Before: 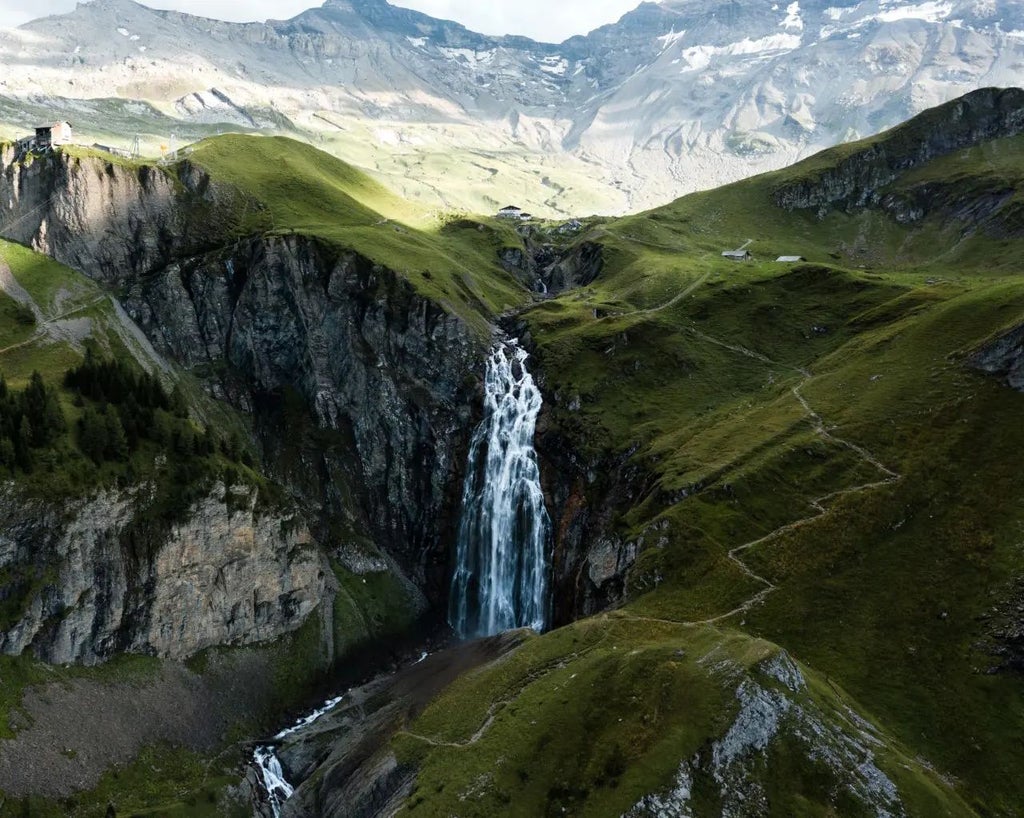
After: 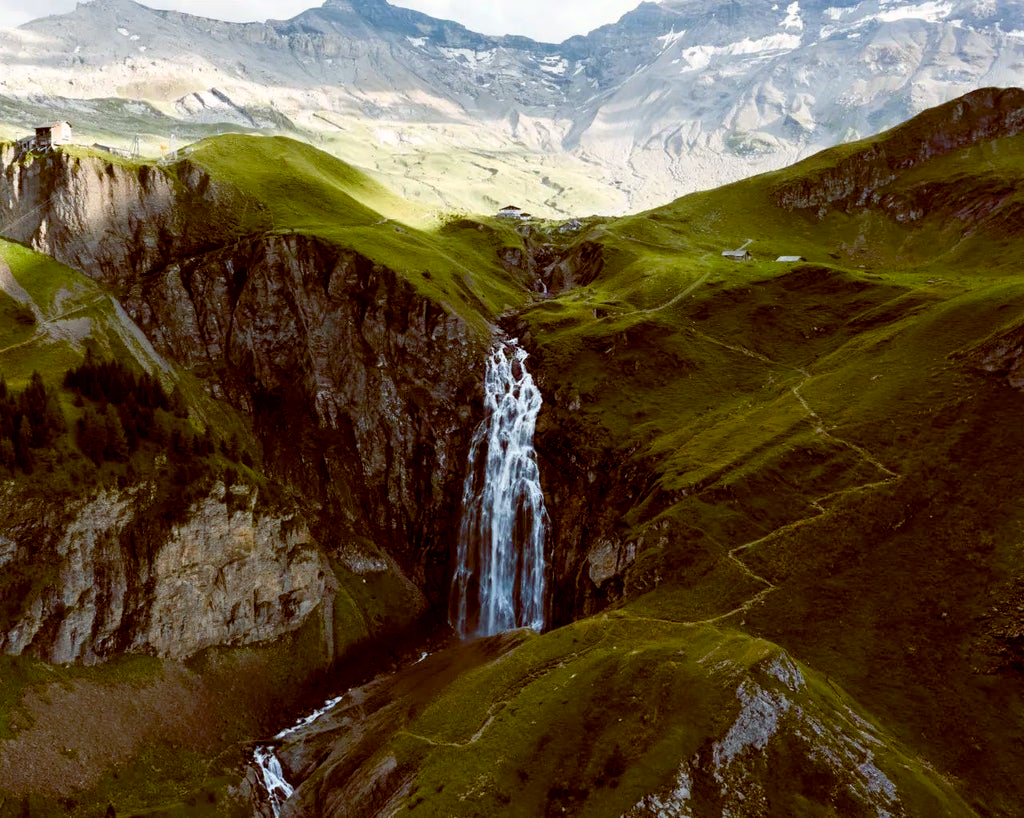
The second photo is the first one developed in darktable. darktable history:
color balance rgb: shadows lift › chroma 0.658%, shadows lift › hue 114.26°, global offset › chroma 0.4%, global offset › hue 32.52°, perceptual saturation grading › global saturation 20%, perceptual saturation grading › highlights -24.898%, perceptual saturation grading › shadows 24.899%, global vibrance 20.603%
